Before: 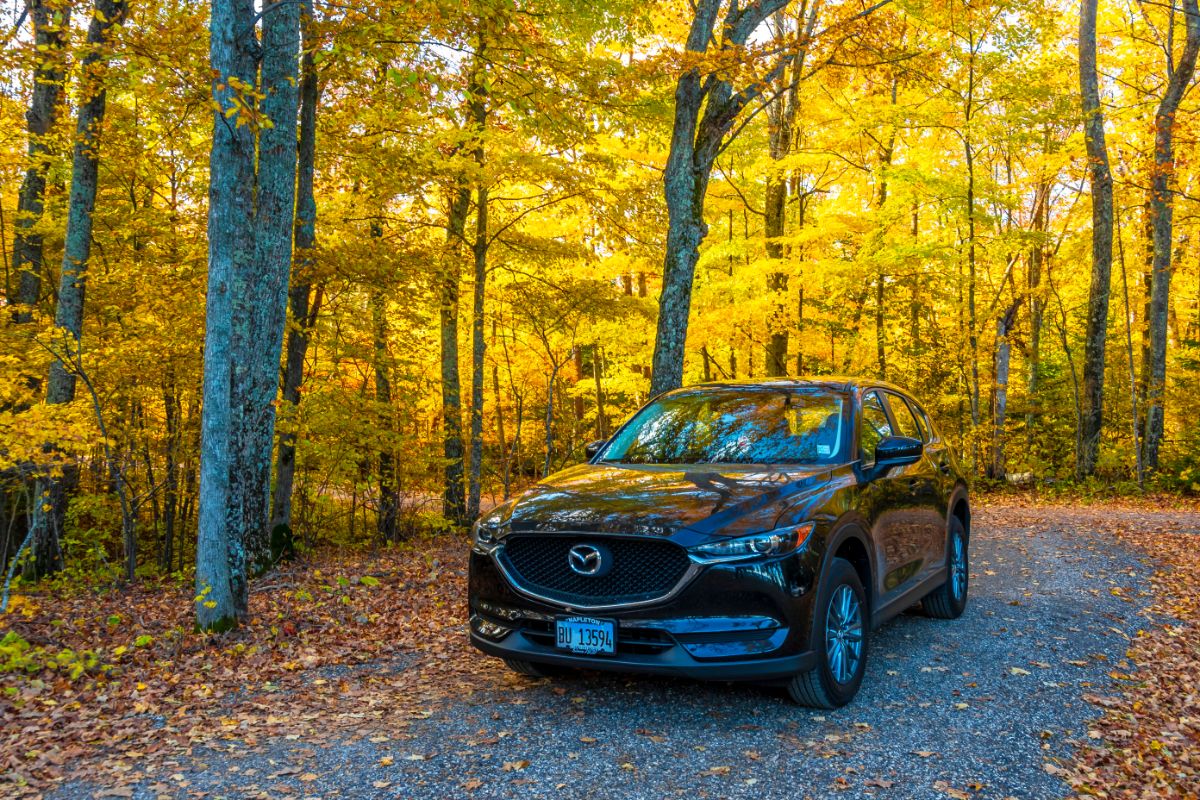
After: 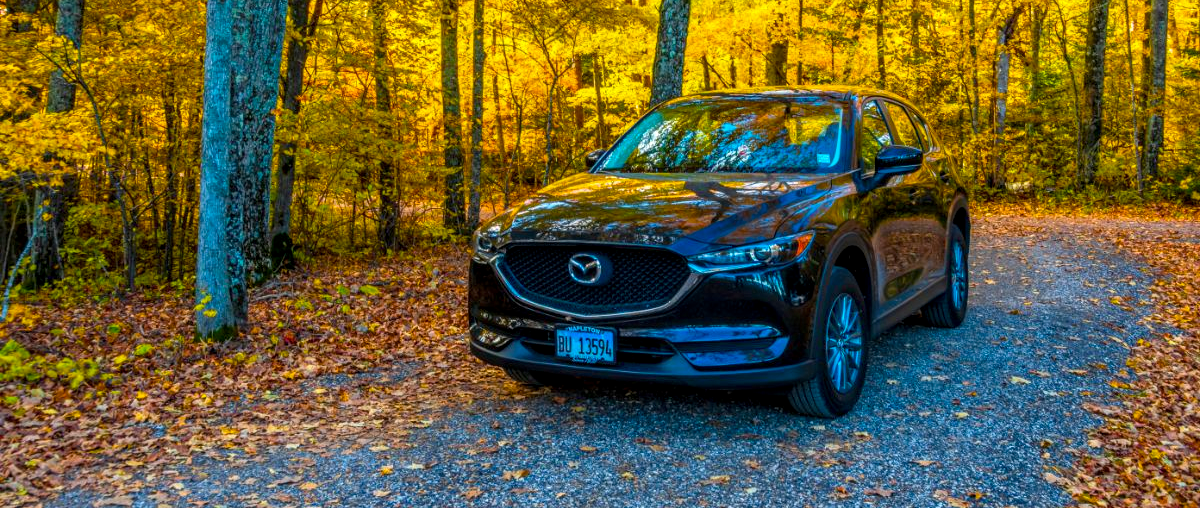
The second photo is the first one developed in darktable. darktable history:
local contrast: on, module defaults
color balance rgb: perceptual saturation grading › global saturation 25%, global vibrance 20%
crop and rotate: top 36.435%
